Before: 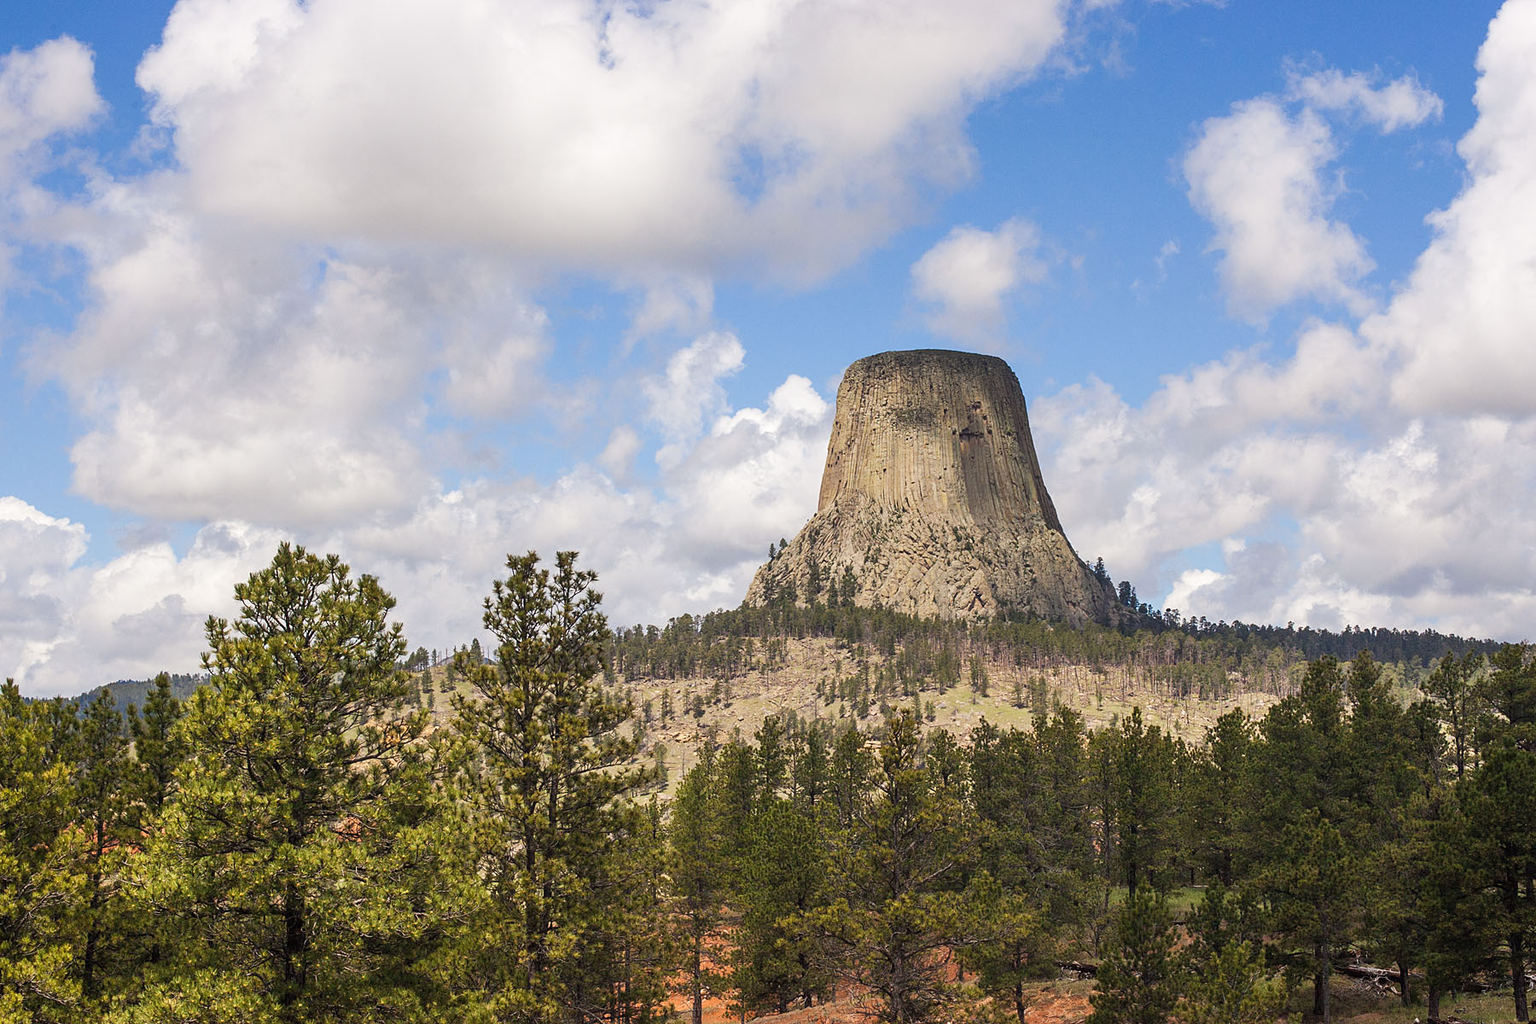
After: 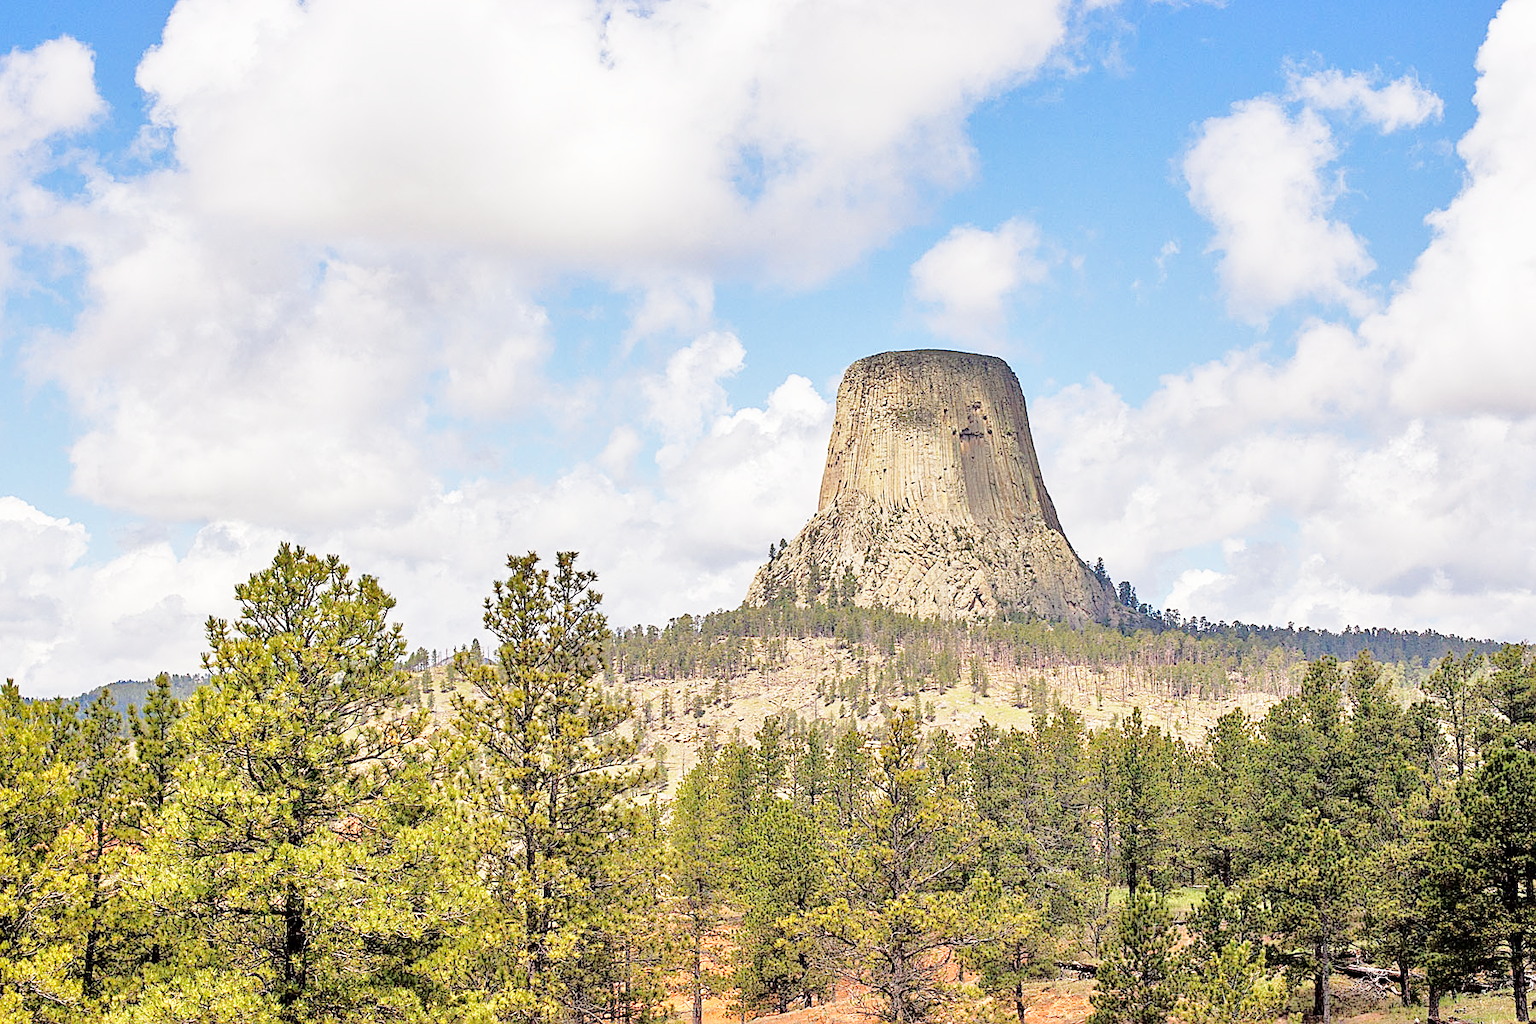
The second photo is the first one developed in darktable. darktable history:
shadows and highlights: shadows 31.75, highlights -32.34, soften with gaussian
tone equalizer: -7 EV 0.155 EV, -6 EV 0.64 EV, -5 EV 1.14 EV, -4 EV 1.35 EV, -3 EV 1.16 EV, -2 EV 0.6 EV, -1 EV 0.15 EV
sharpen: on, module defaults
base curve: curves: ch0 [(0, 0) (0.028, 0.03) (0.121, 0.232) (0.46, 0.748) (0.859, 0.968) (1, 1)], preserve colors none
tone curve: curves: ch0 [(0, 0) (0.004, 0) (0.133, 0.076) (0.325, 0.362) (0.879, 0.885) (1, 1)], color space Lab, independent channels, preserve colors none
